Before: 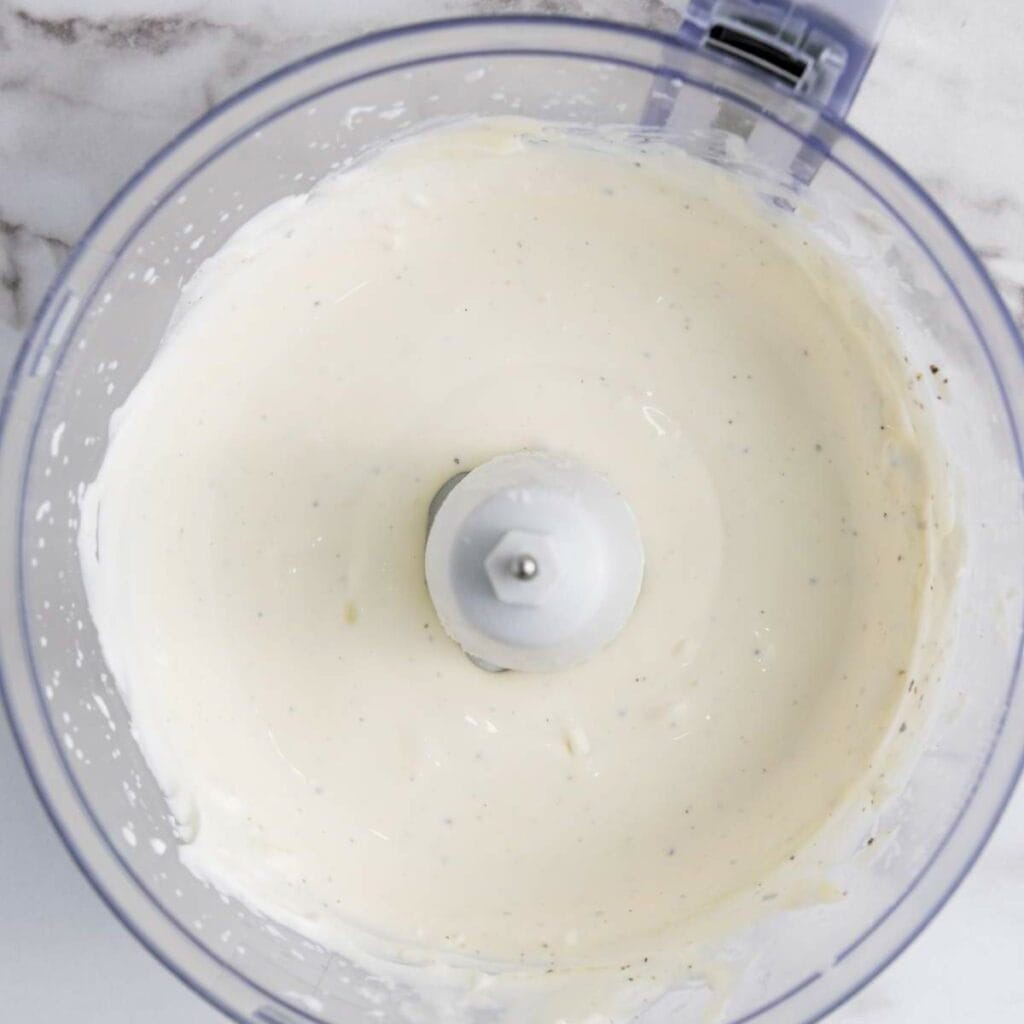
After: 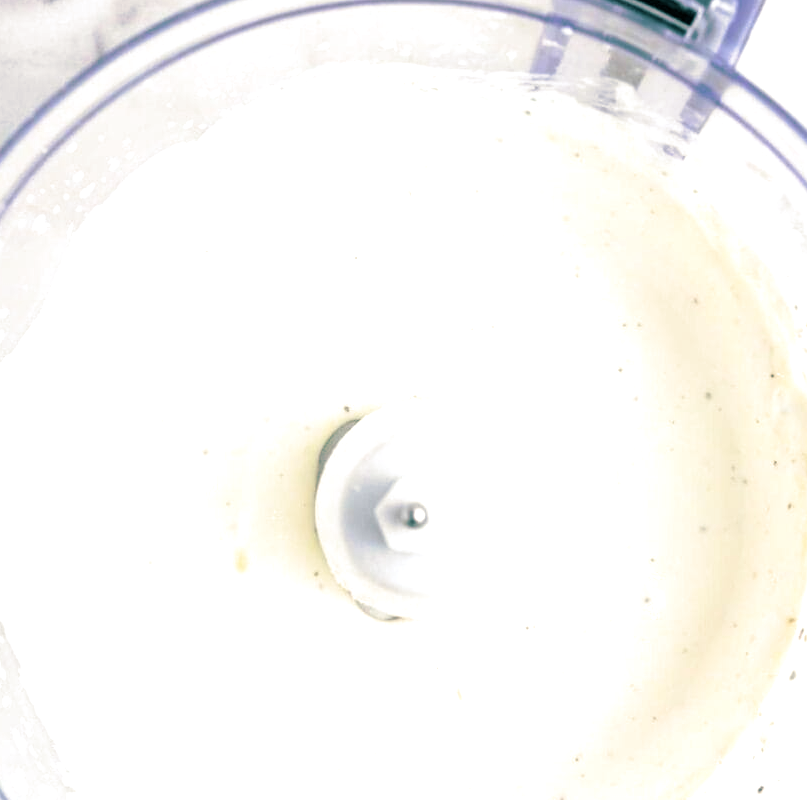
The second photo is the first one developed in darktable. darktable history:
split-toning: shadows › hue 186.43°, highlights › hue 49.29°, compress 30.29%
exposure: black level correction 0, exposure 0.9 EV, compensate highlight preservation false
crop and rotate: left 10.77%, top 5.1%, right 10.41%, bottom 16.76%
